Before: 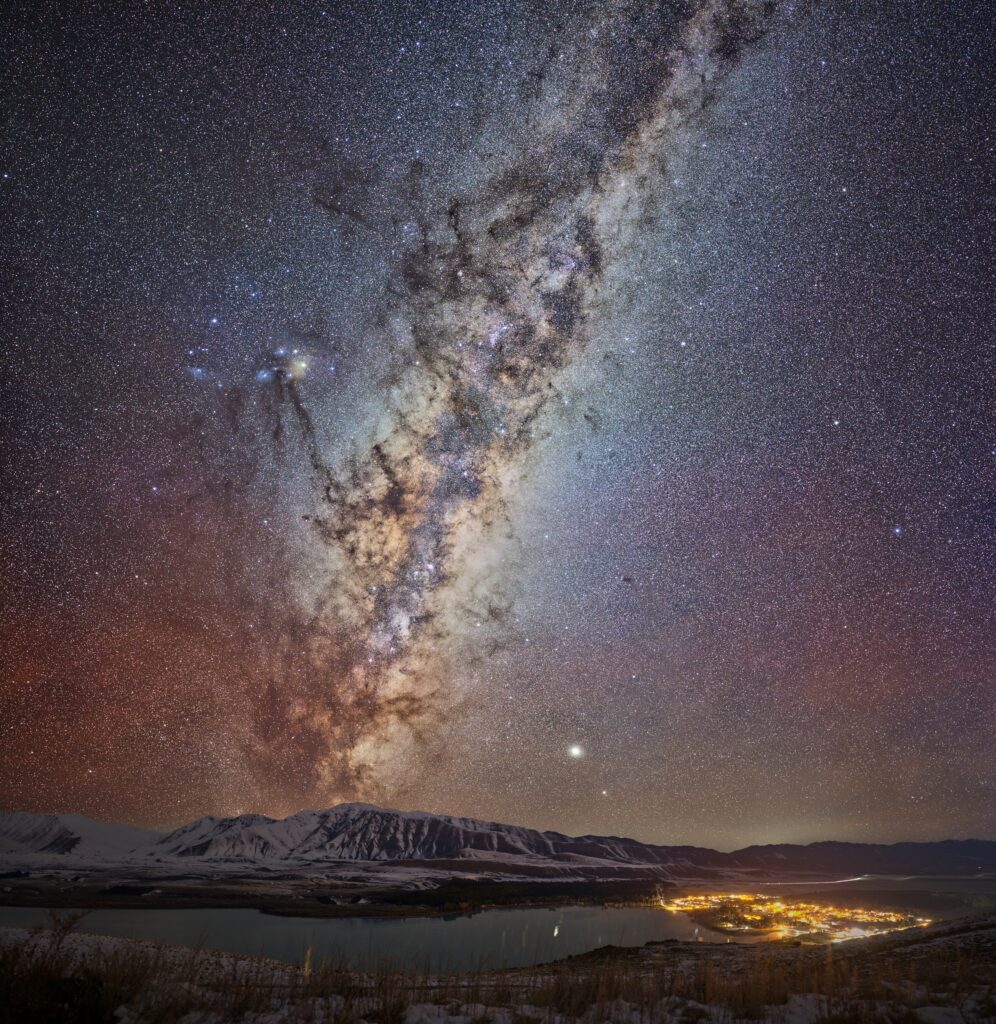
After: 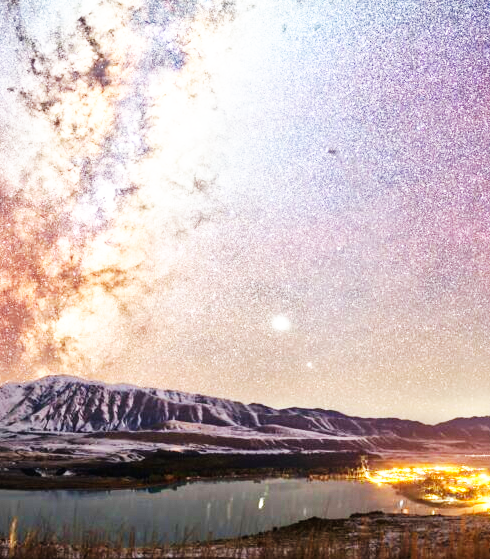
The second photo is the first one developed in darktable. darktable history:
crop: left 29.646%, top 41.851%, right 21.114%, bottom 3.463%
base curve: curves: ch0 [(0, 0) (0.007, 0.004) (0.027, 0.03) (0.046, 0.07) (0.207, 0.54) (0.442, 0.872) (0.673, 0.972) (1, 1)], preserve colors none
exposure: exposure 0.998 EV, compensate exposure bias true, compensate highlight preservation false
